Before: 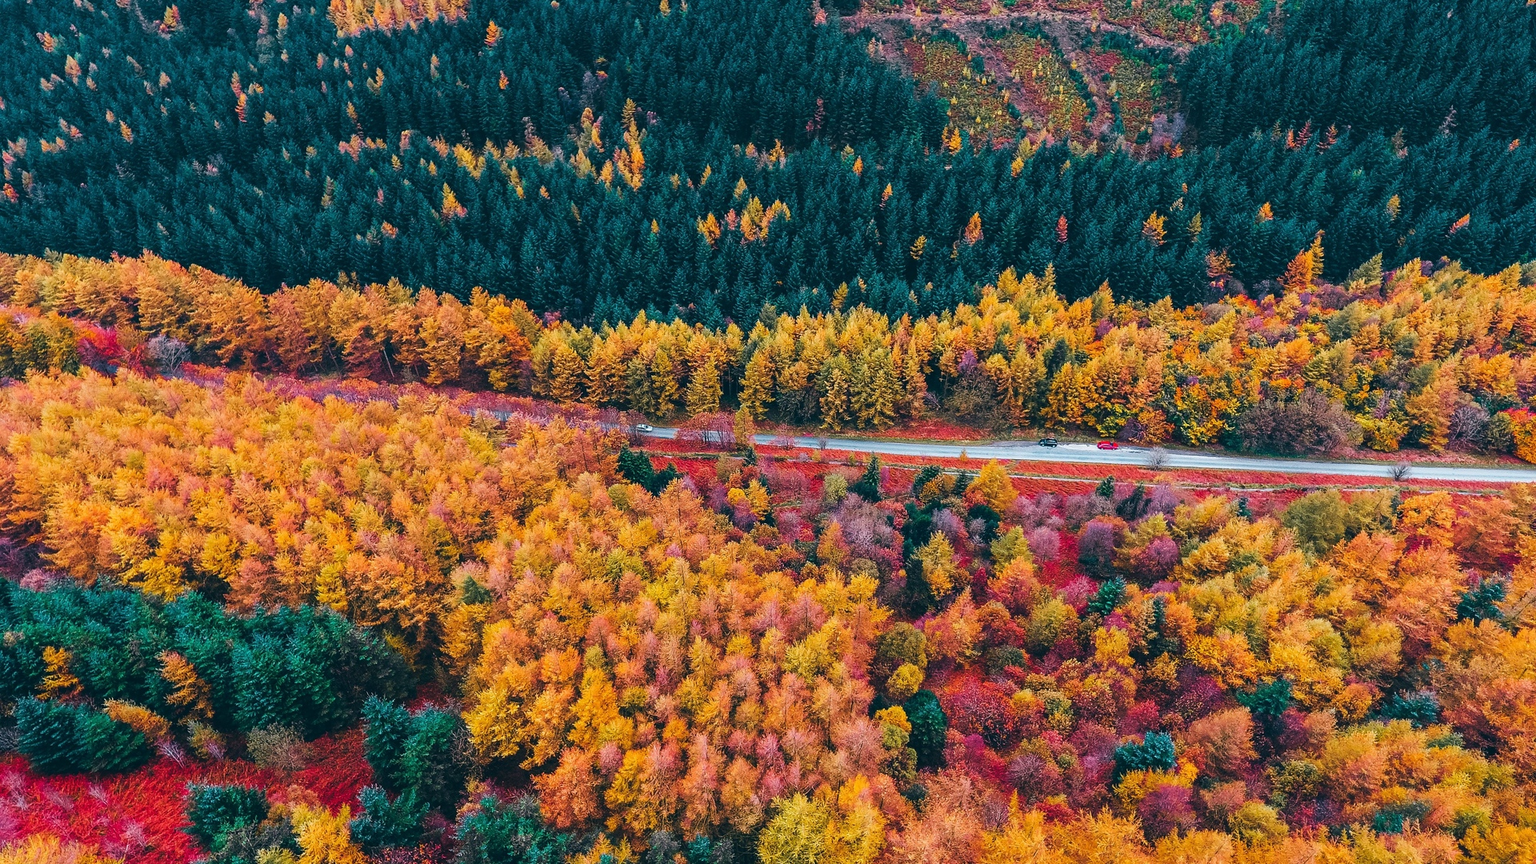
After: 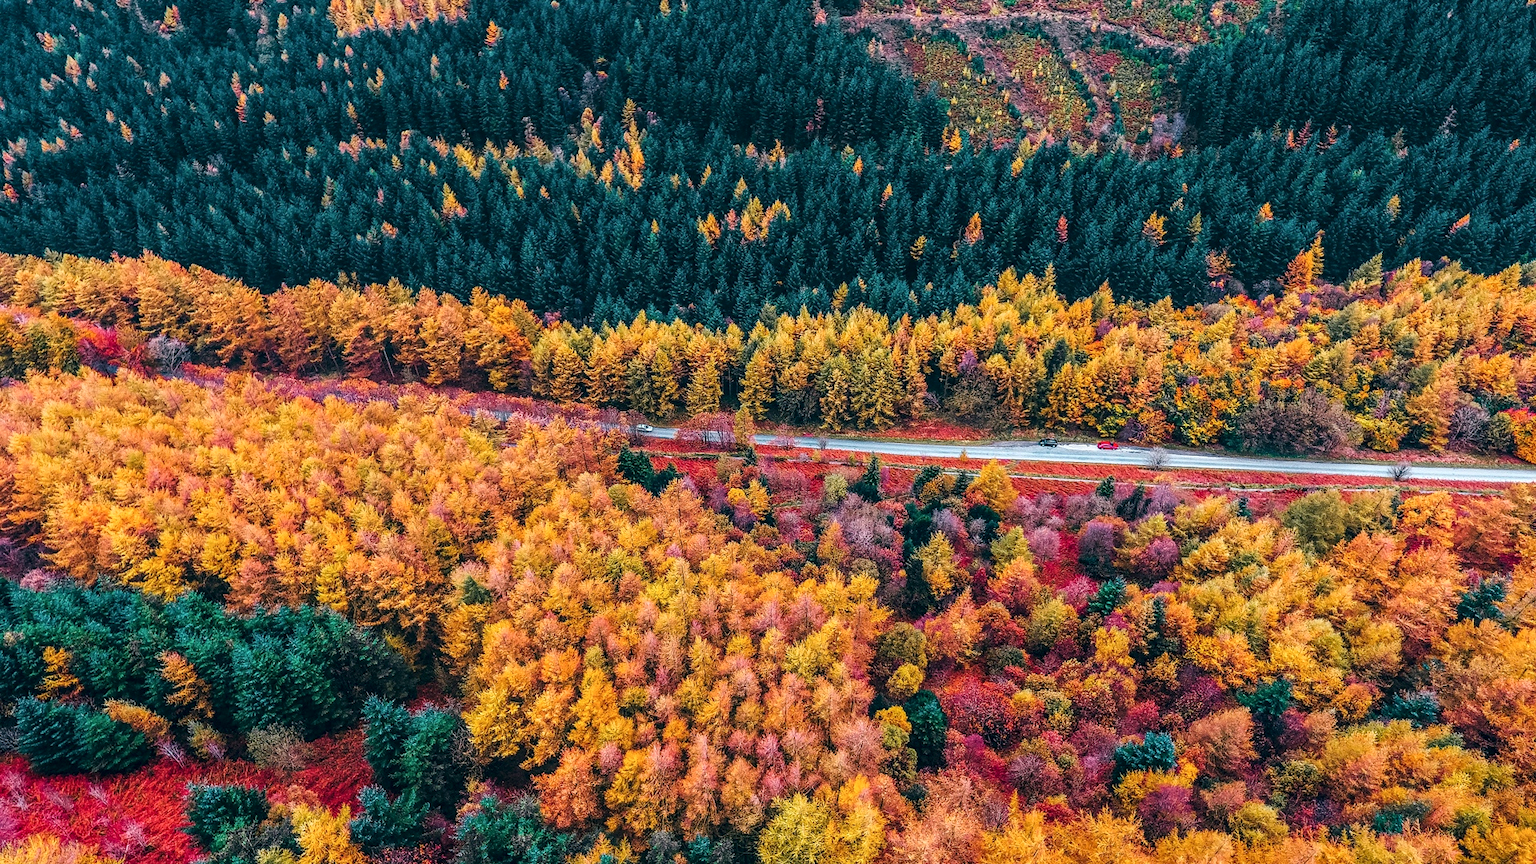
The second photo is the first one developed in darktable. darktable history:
local contrast: highlights 62%, detail 143%, midtone range 0.431
